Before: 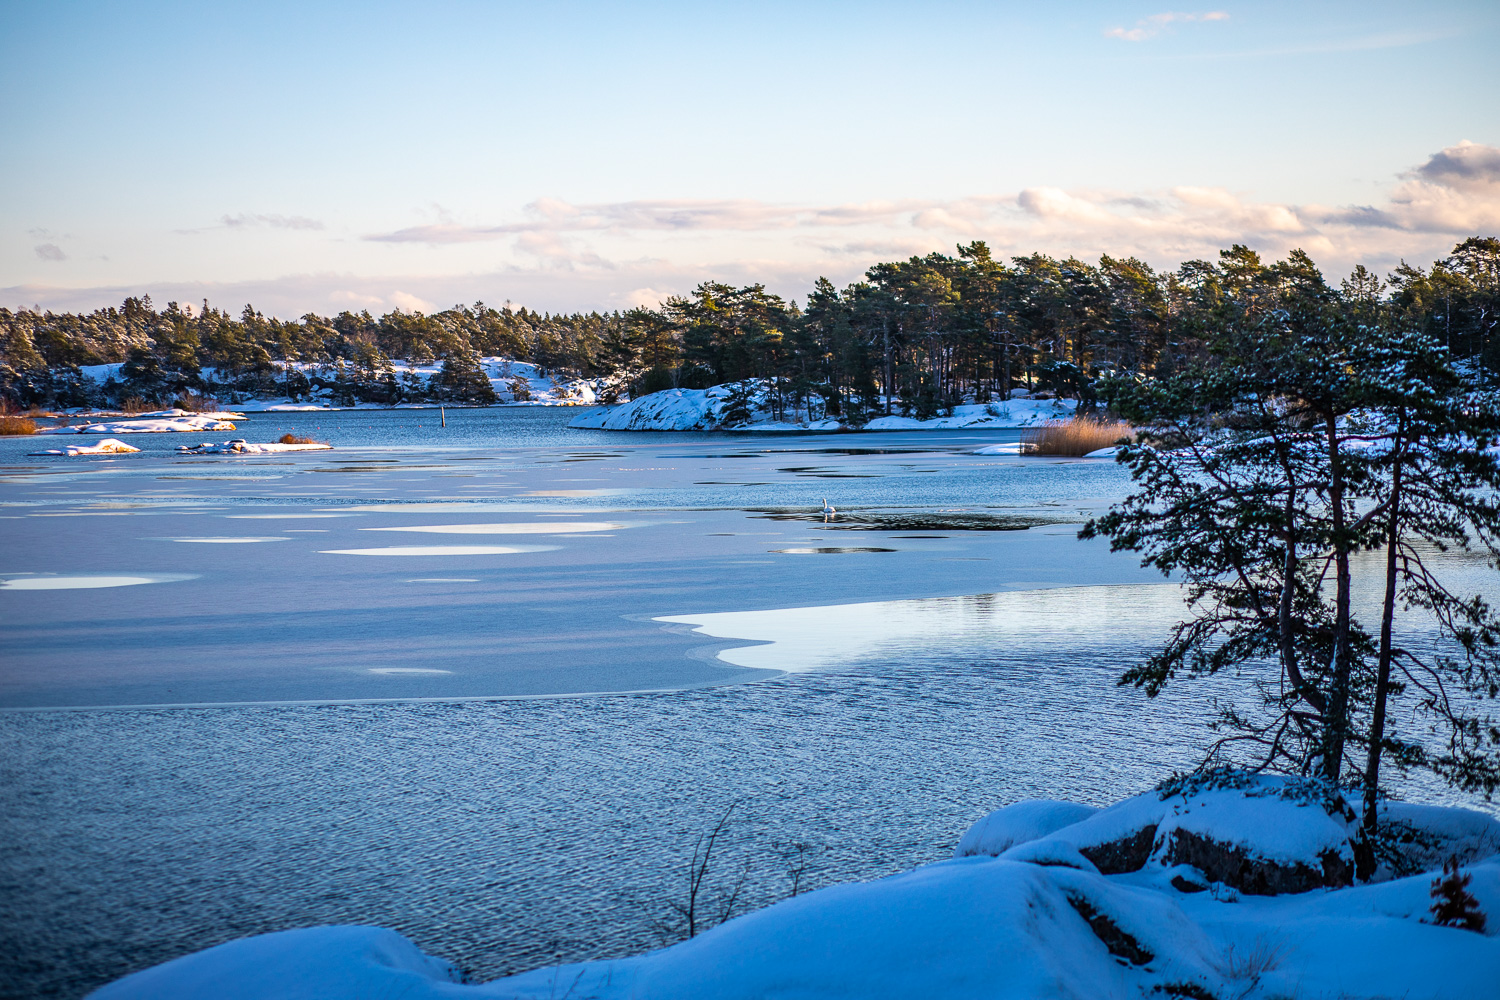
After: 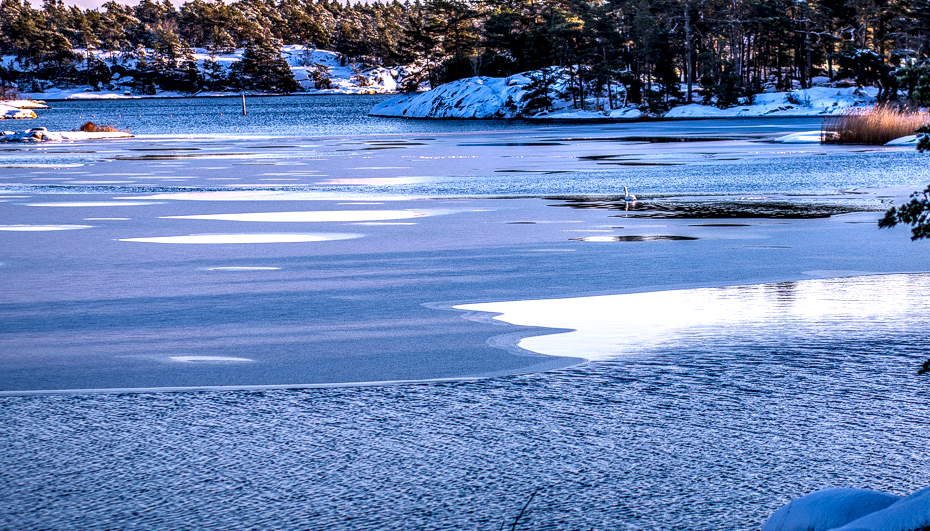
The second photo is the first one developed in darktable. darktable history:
crop: left 13.312%, top 31.28%, right 24.627%, bottom 15.582%
local contrast: highlights 19%, detail 186%
white balance: red 1.066, blue 1.119
graduated density: rotation -180°, offset 27.42
